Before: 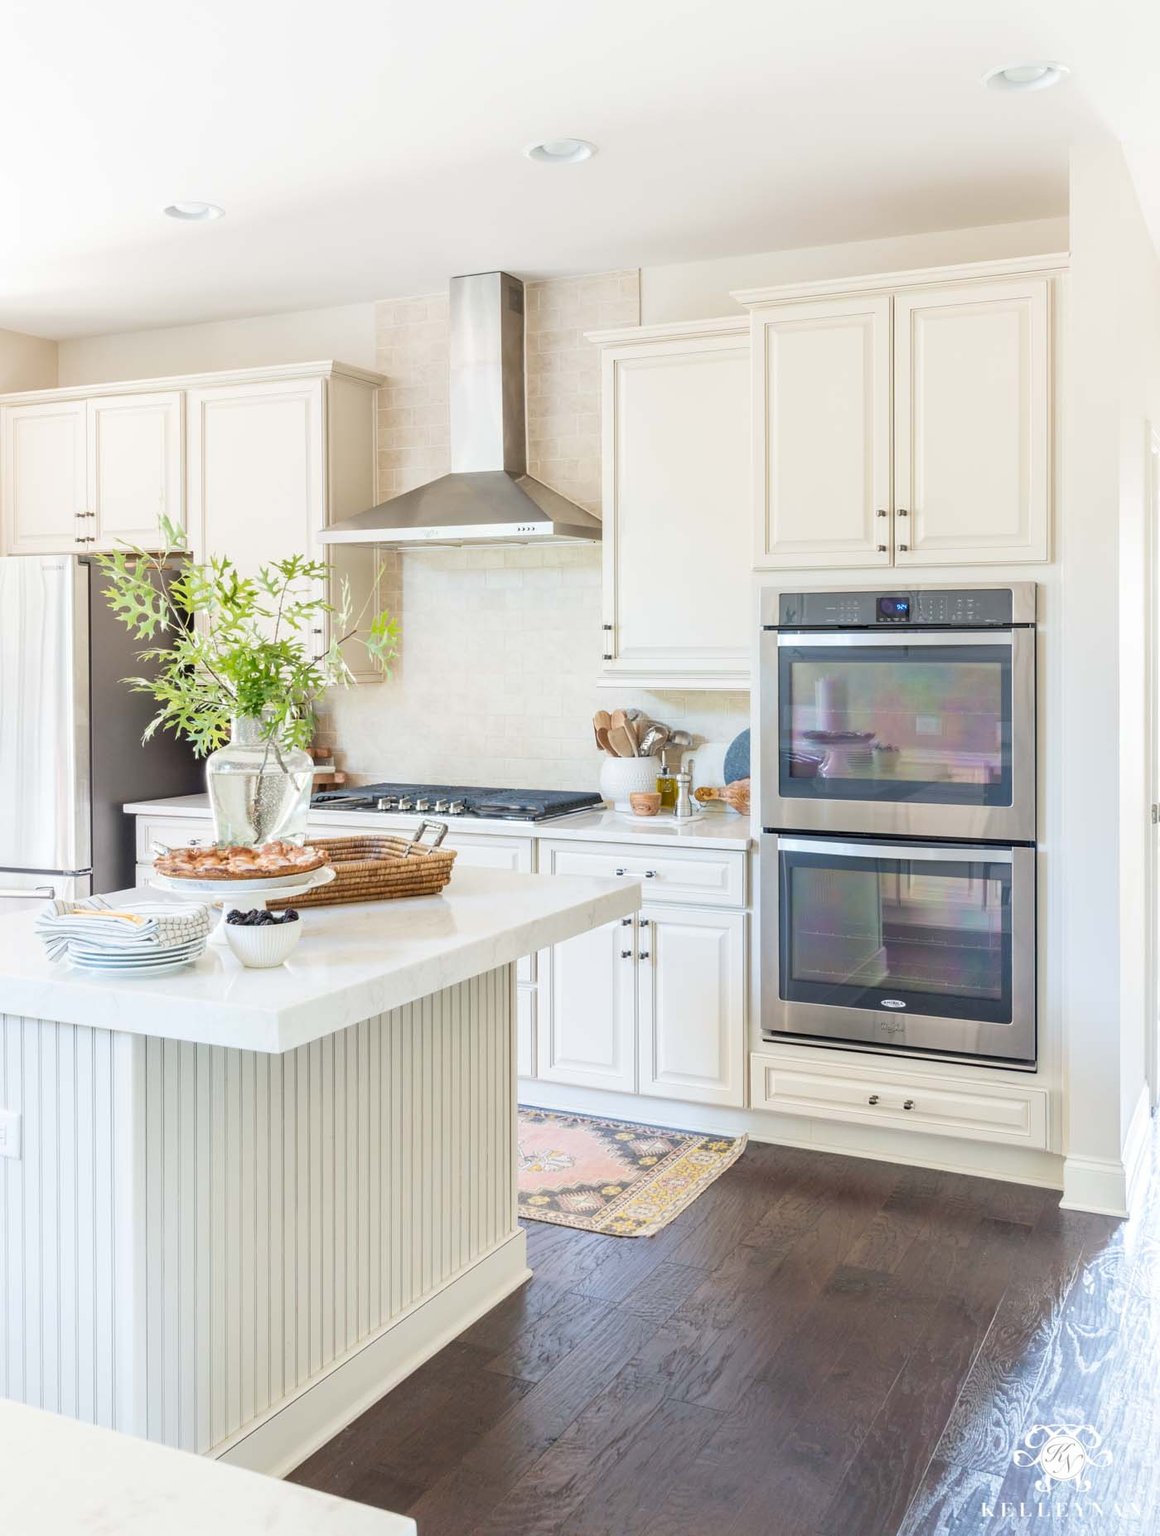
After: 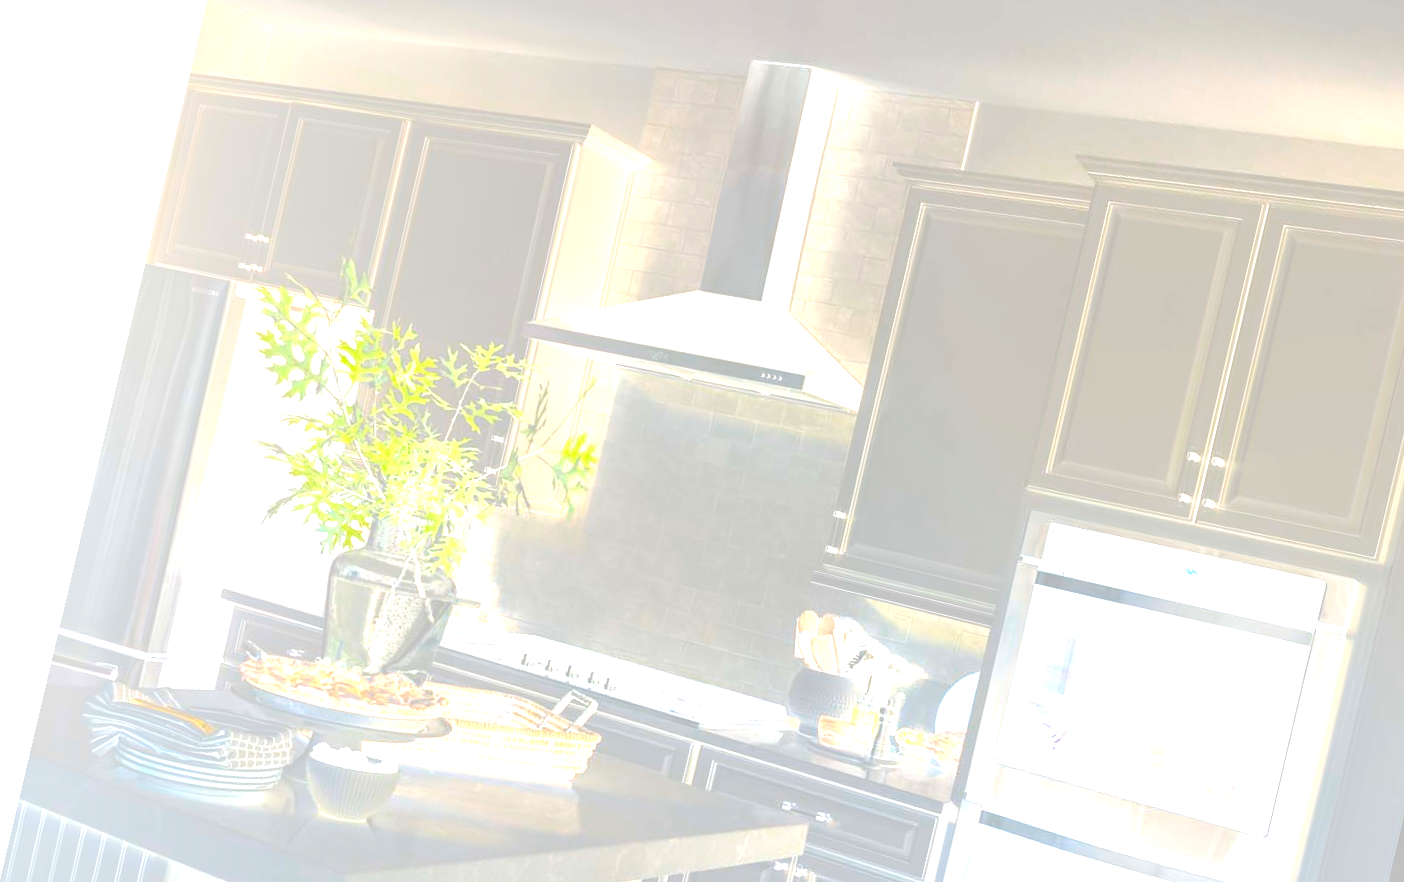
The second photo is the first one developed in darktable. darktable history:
rotate and perspective: rotation 13.27°, automatic cropping off
local contrast: on, module defaults
crop: left 7.036%, top 18.398%, right 14.379%, bottom 40.043%
bloom: size 85%, threshold 5%, strength 85%
exposure: black level correction 0, exposure 1 EV, compensate highlight preservation false
